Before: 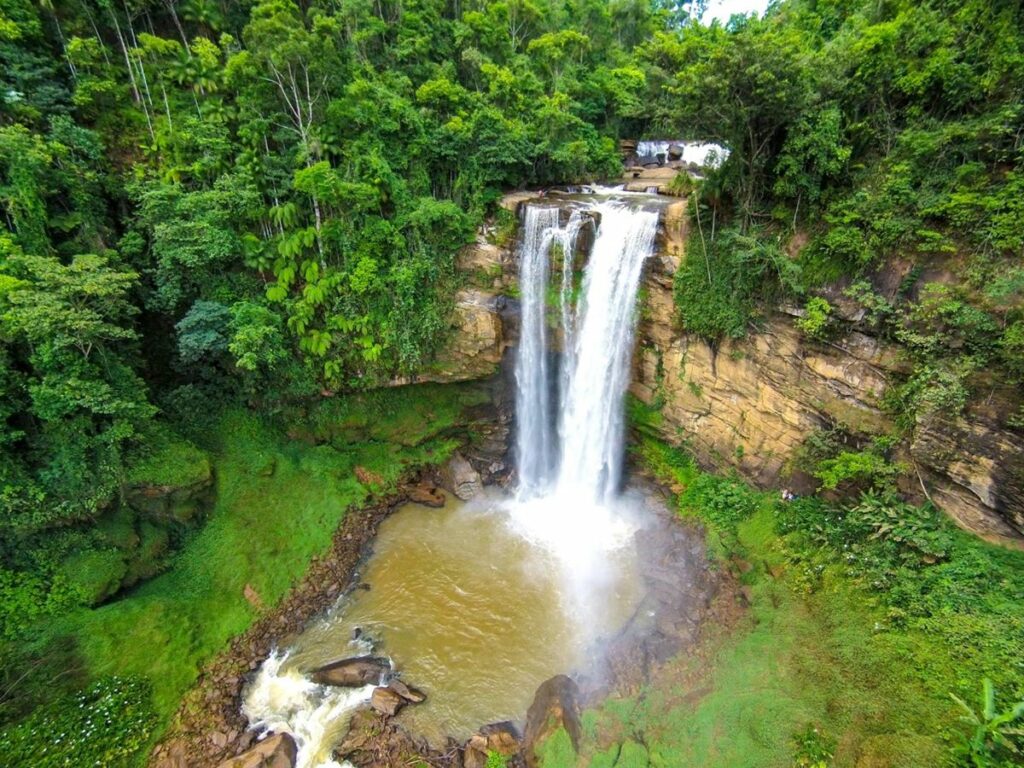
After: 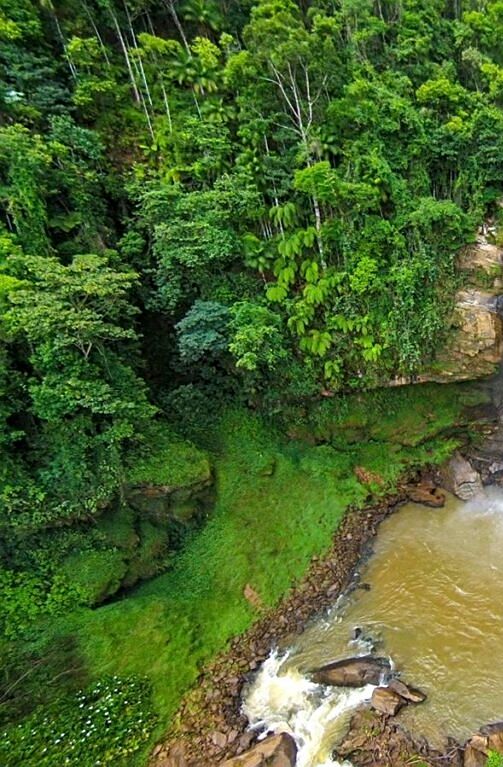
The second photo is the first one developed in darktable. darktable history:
sharpen: on, module defaults
crop and rotate: left 0%, top 0%, right 50.845%
